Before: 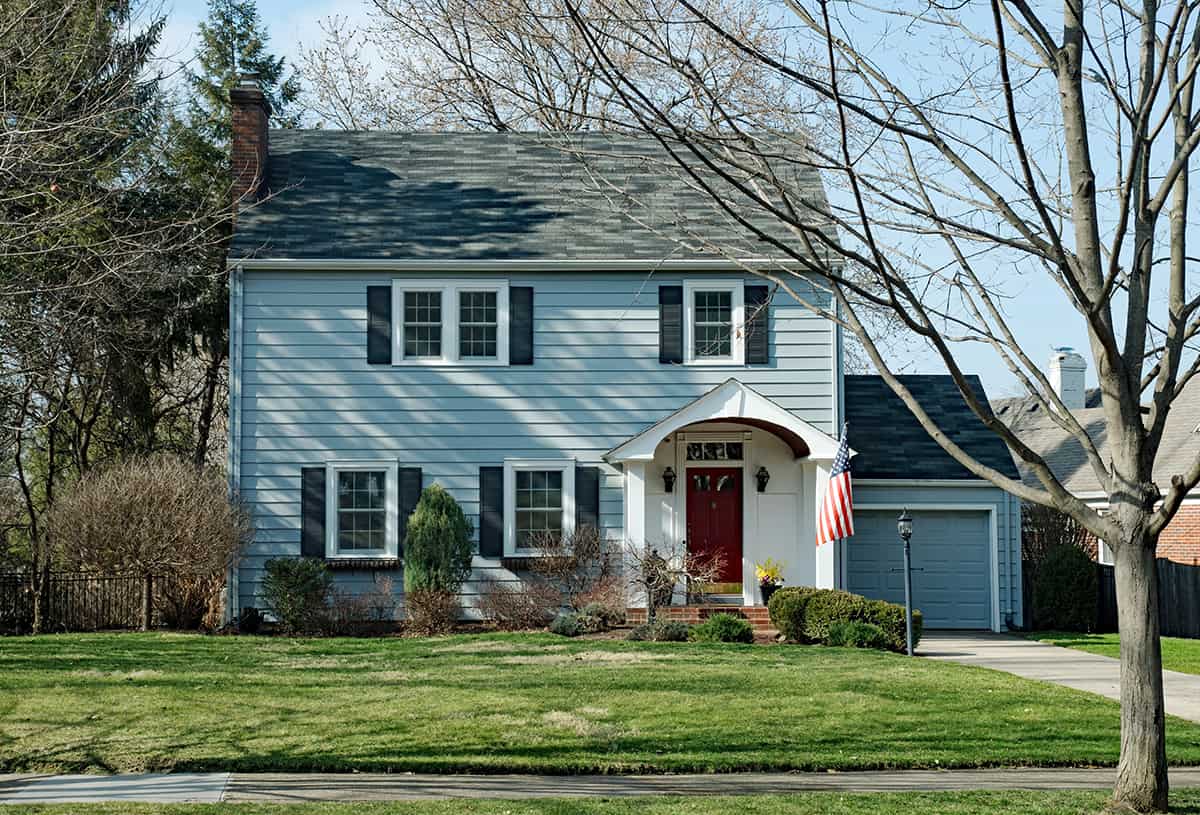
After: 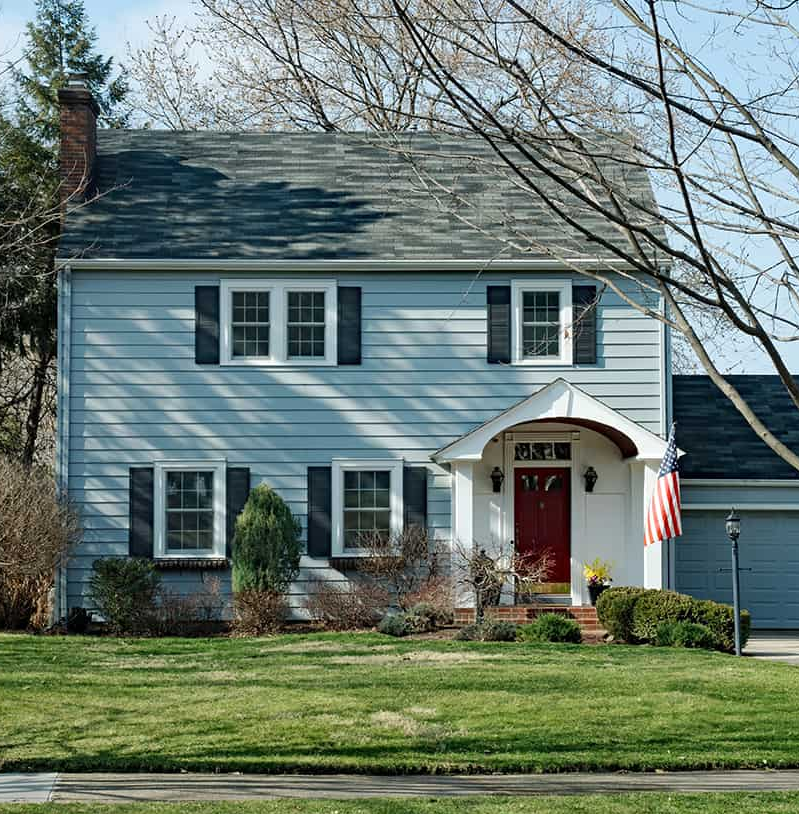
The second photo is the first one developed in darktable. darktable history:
crop and rotate: left 14.394%, right 18.974%
